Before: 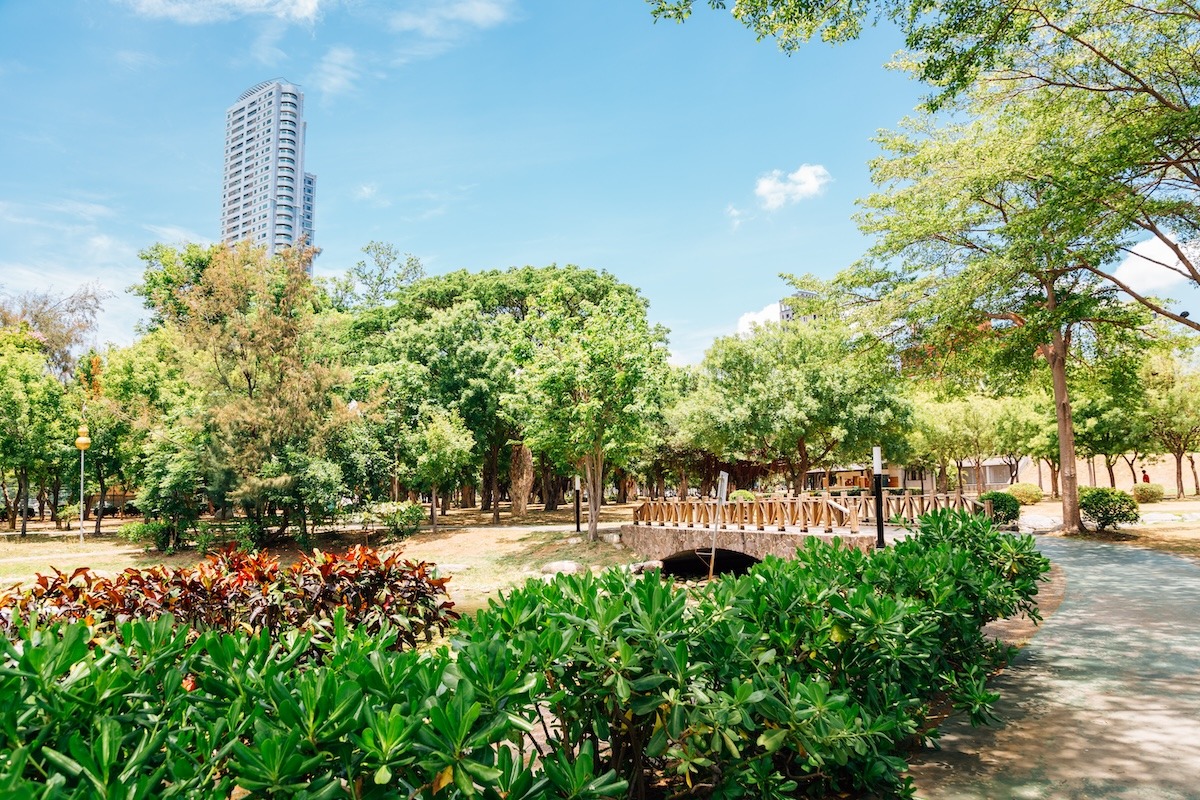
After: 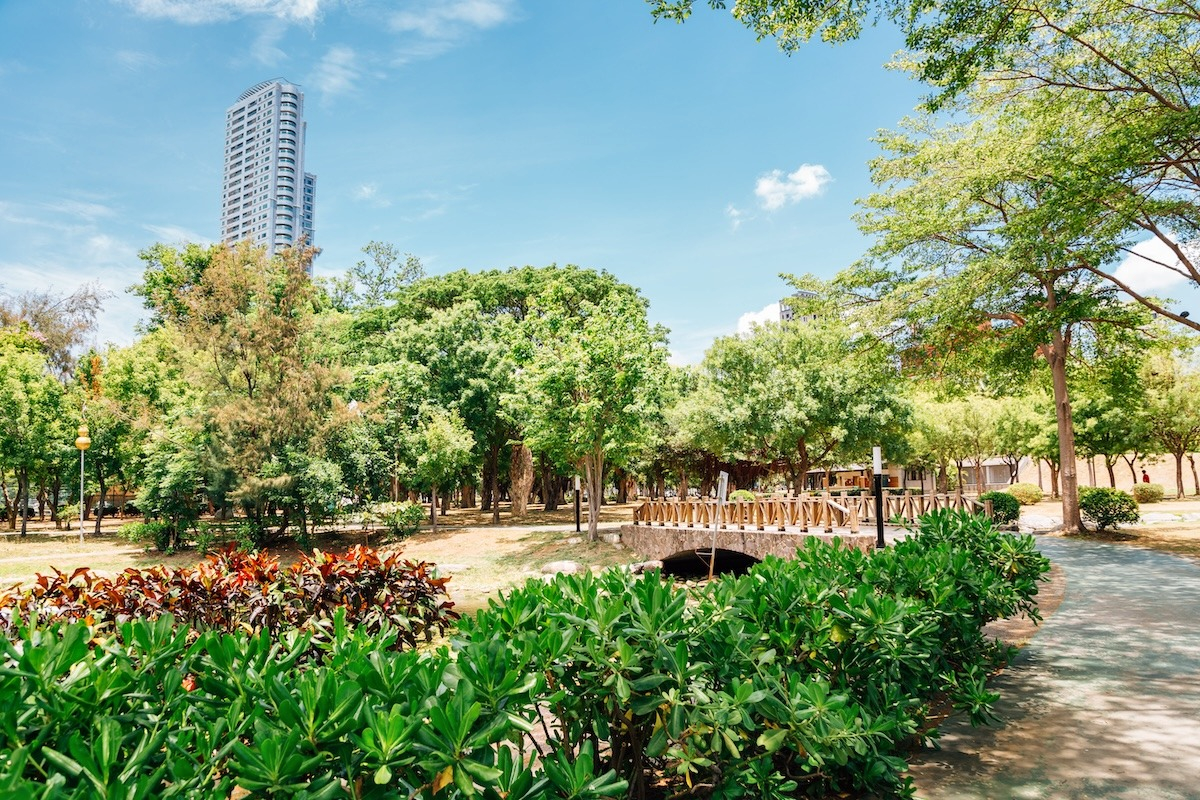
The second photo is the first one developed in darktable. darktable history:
shadows and highlights: shadows 49.37, highlights -41.46, soften with gaussian
